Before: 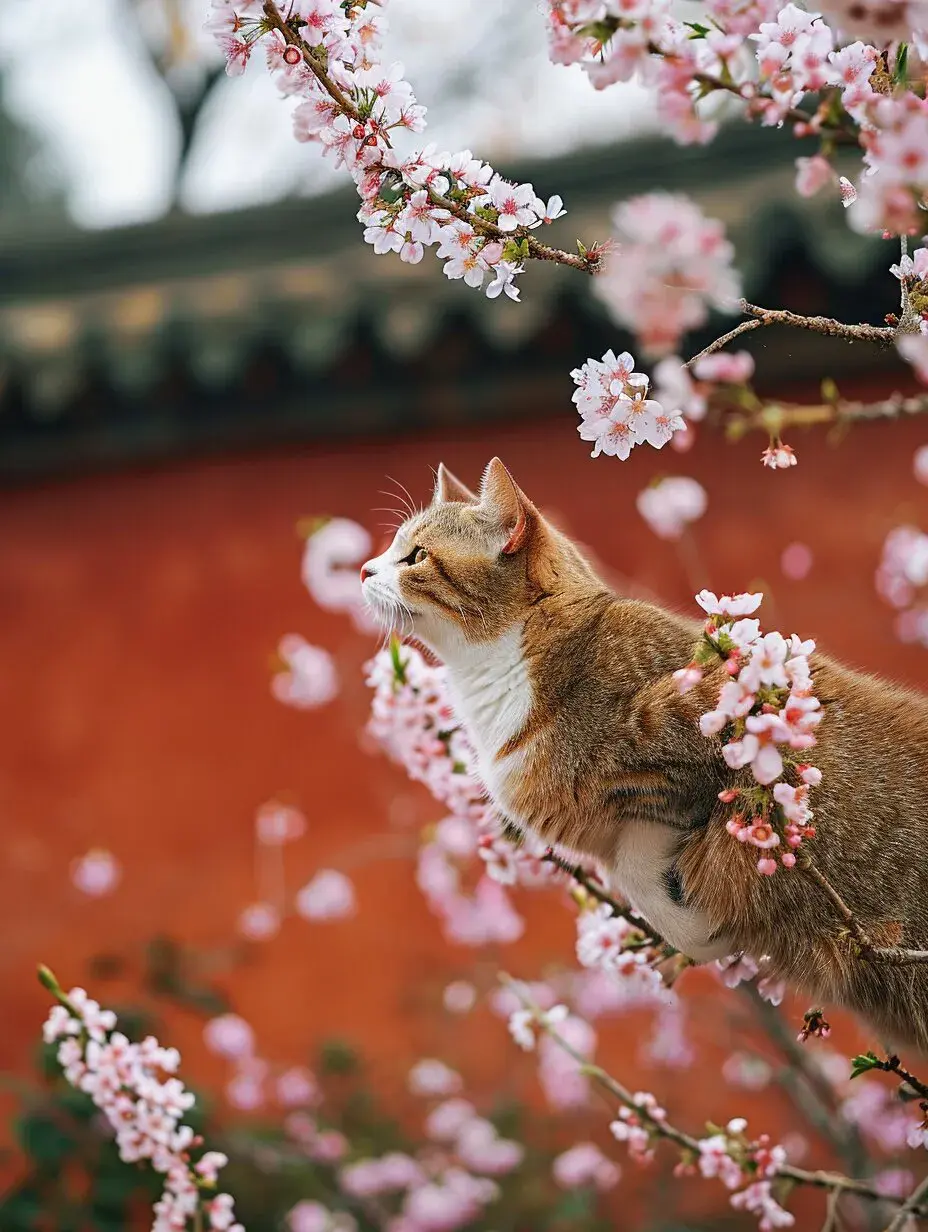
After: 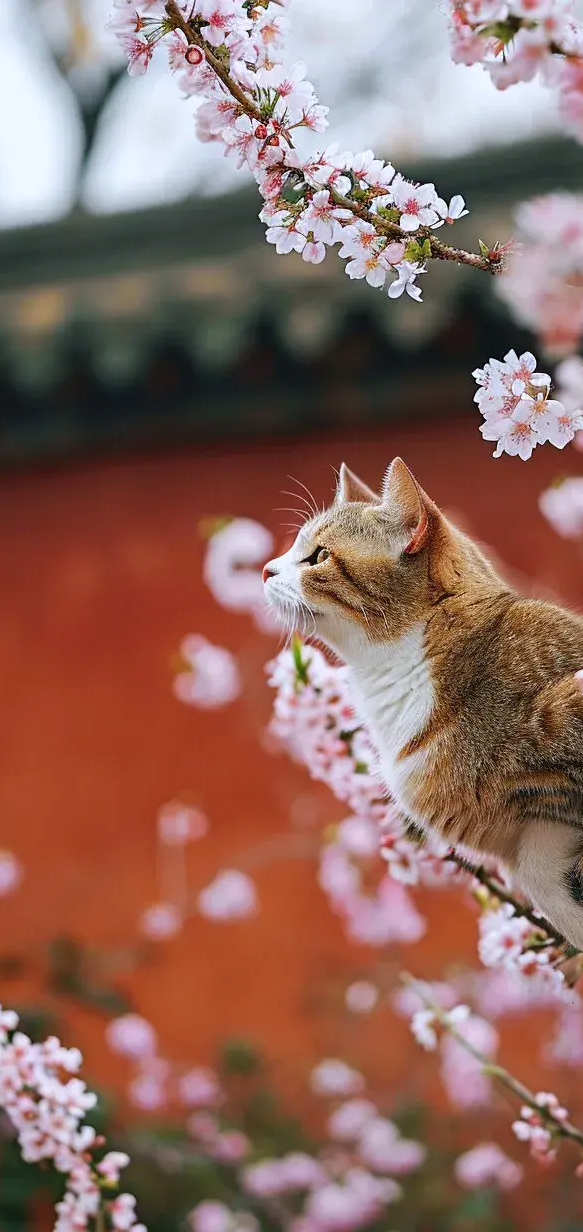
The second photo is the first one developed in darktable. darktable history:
crop: left 10.644%, right 26.528%
white balance: red 0.974, blue 1.044
